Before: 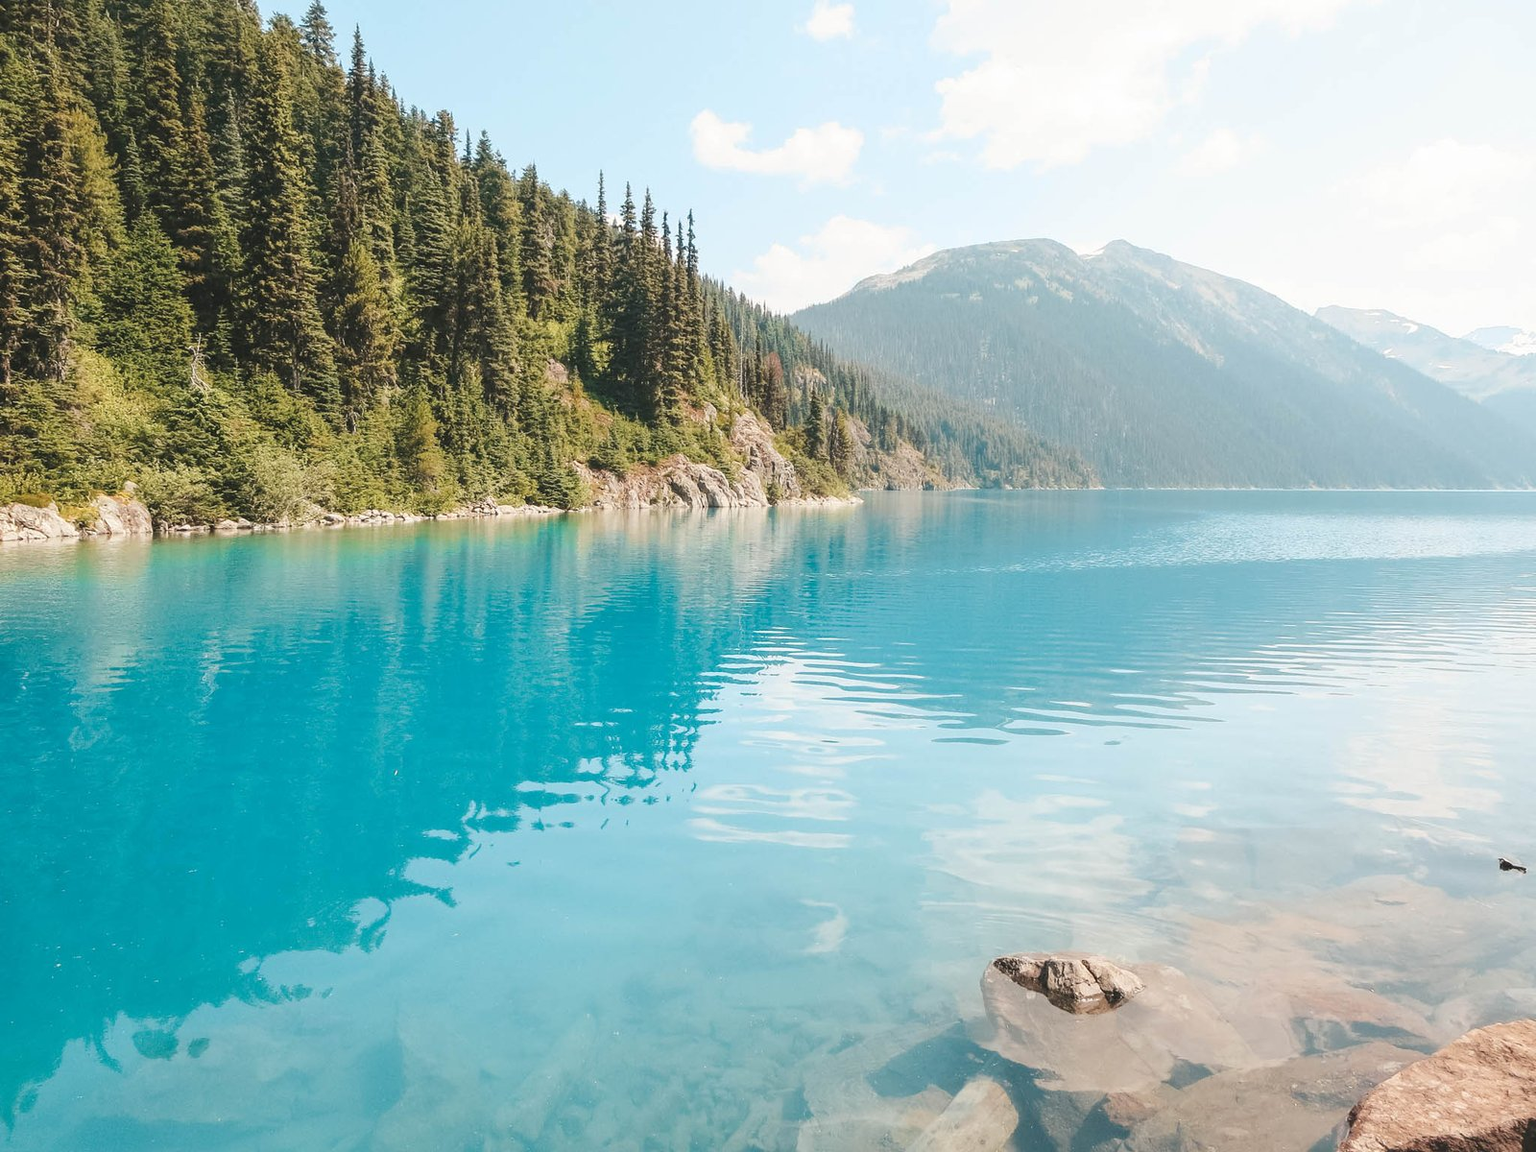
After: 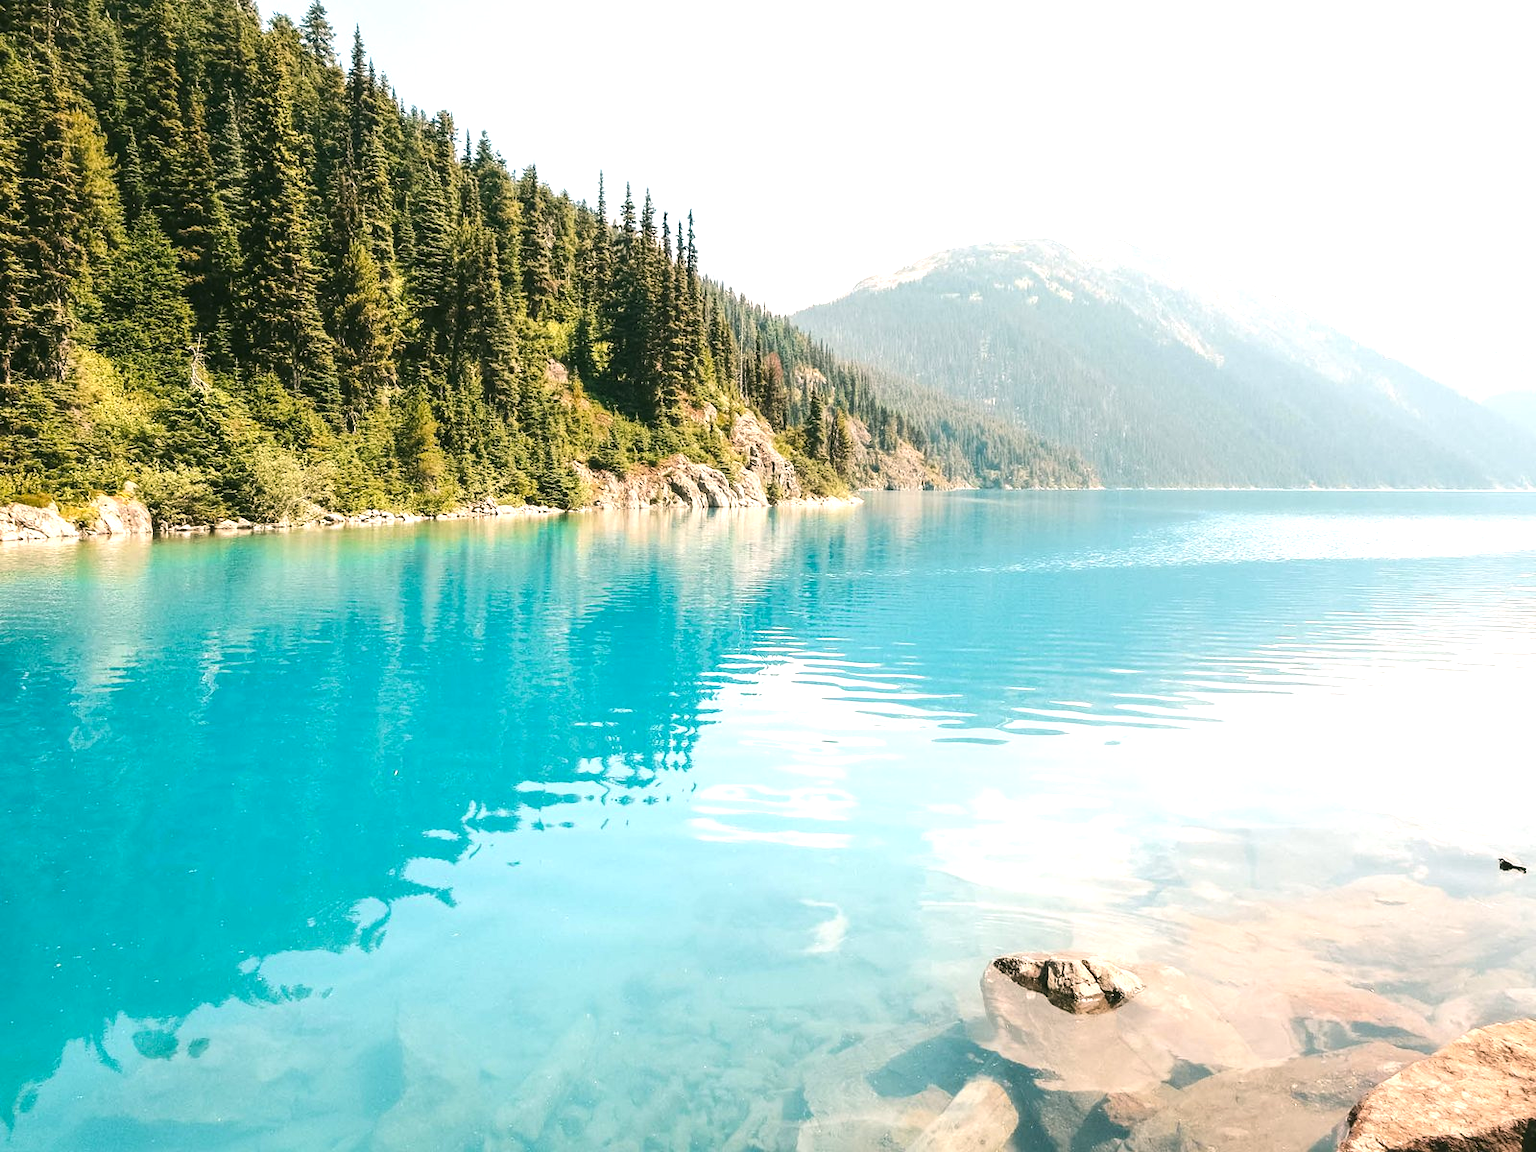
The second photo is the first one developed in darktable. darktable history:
color correction: highlights a* 4.4, highlights b* 4.94, shadows a* -7.28, shadows b* 4.54
tone equalizer: -8 EV -0.714 EV, -7 EV -0.691 EV, -6 EV -0.629 EV, -5 EV -0.37 EV, -3 EV 0.388 EV, -2 EV 0.6 EV, -1 EV 0.697 EV, +0 EV 0.763 EV, edges refinement/feathering 500, mask exposure compensation -1.57 EV, preserve details no
color balance rgb: perceptual saturation grading › global saturation 10.43%
